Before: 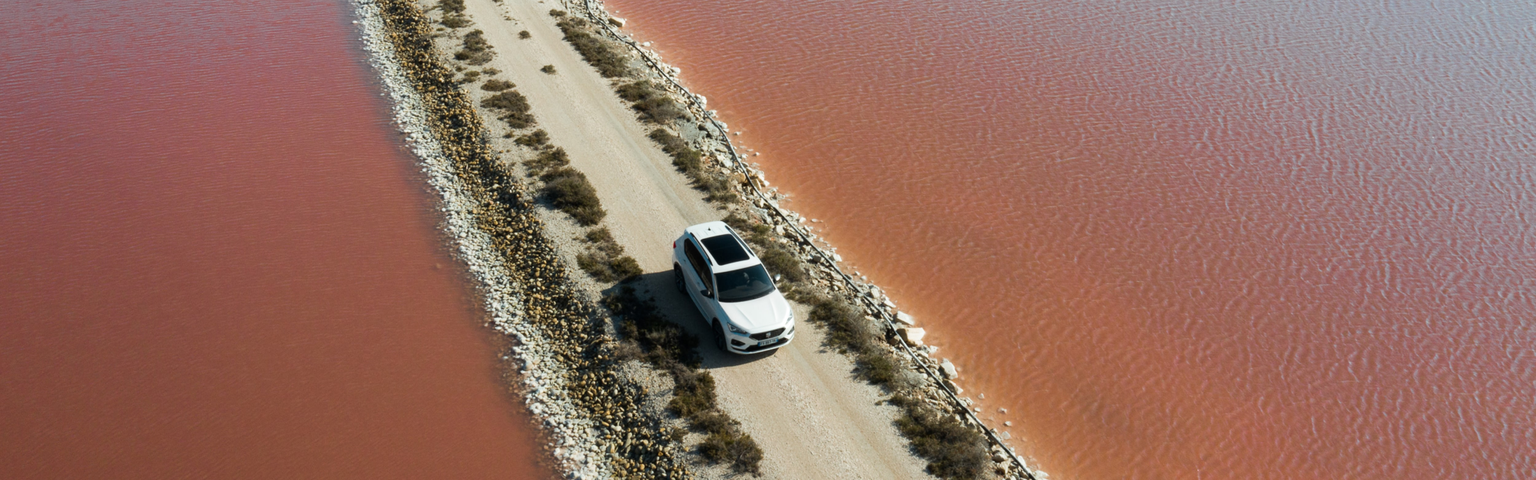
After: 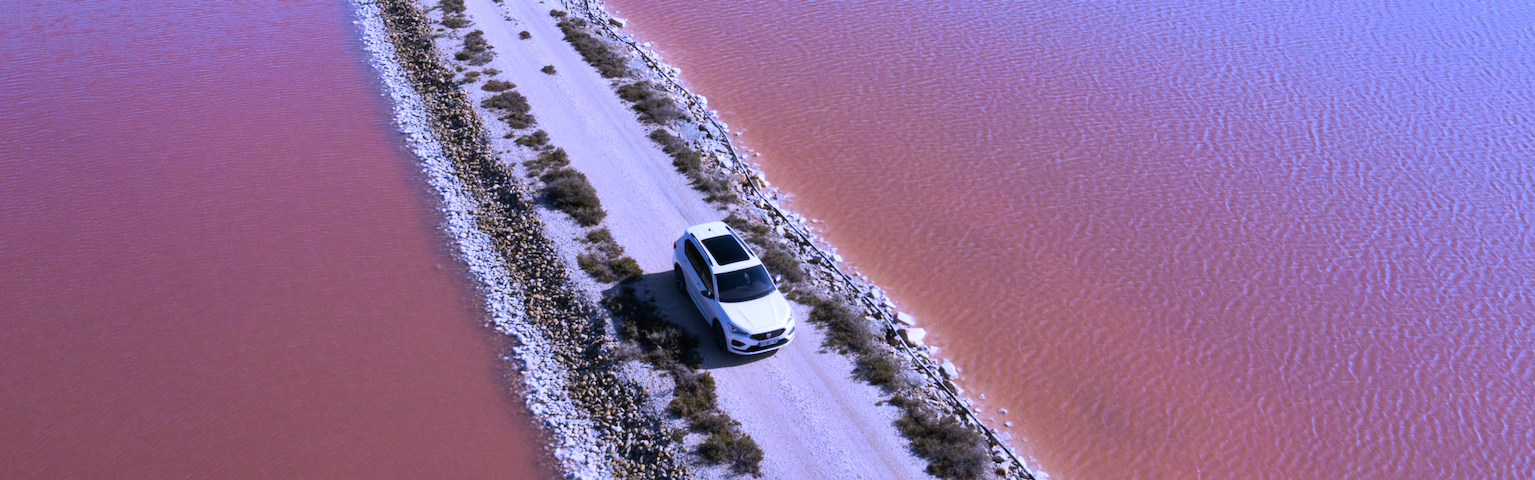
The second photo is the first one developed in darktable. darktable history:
shadows and highlights: soften with gaussian
white balance: red 0.98, blue 1.61
